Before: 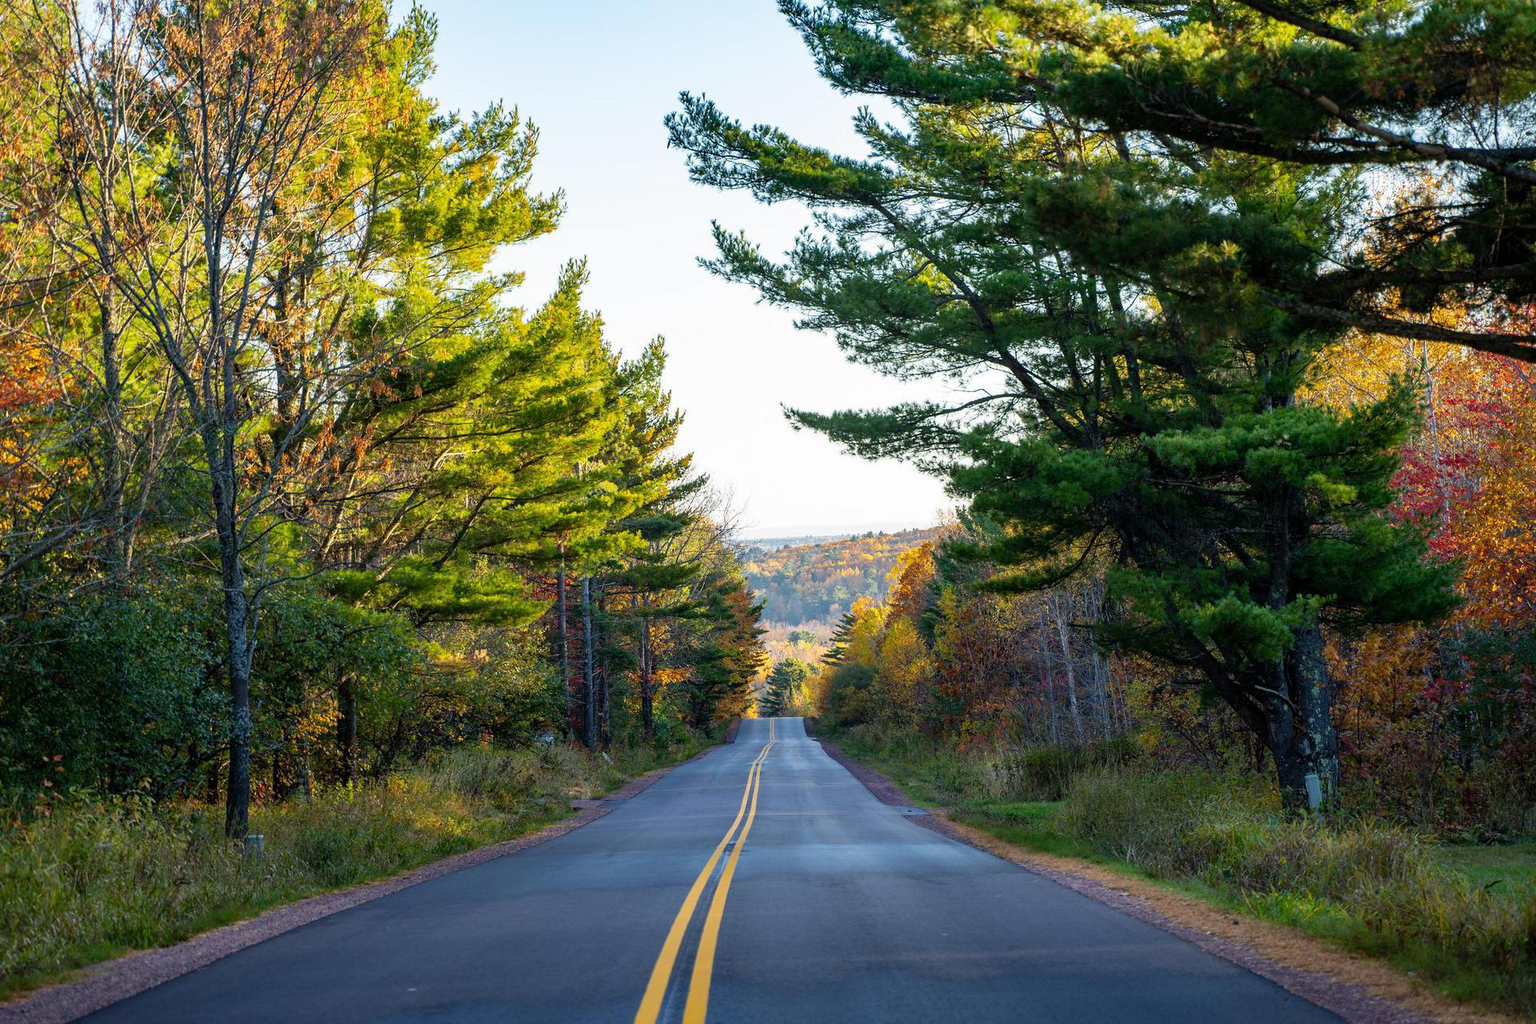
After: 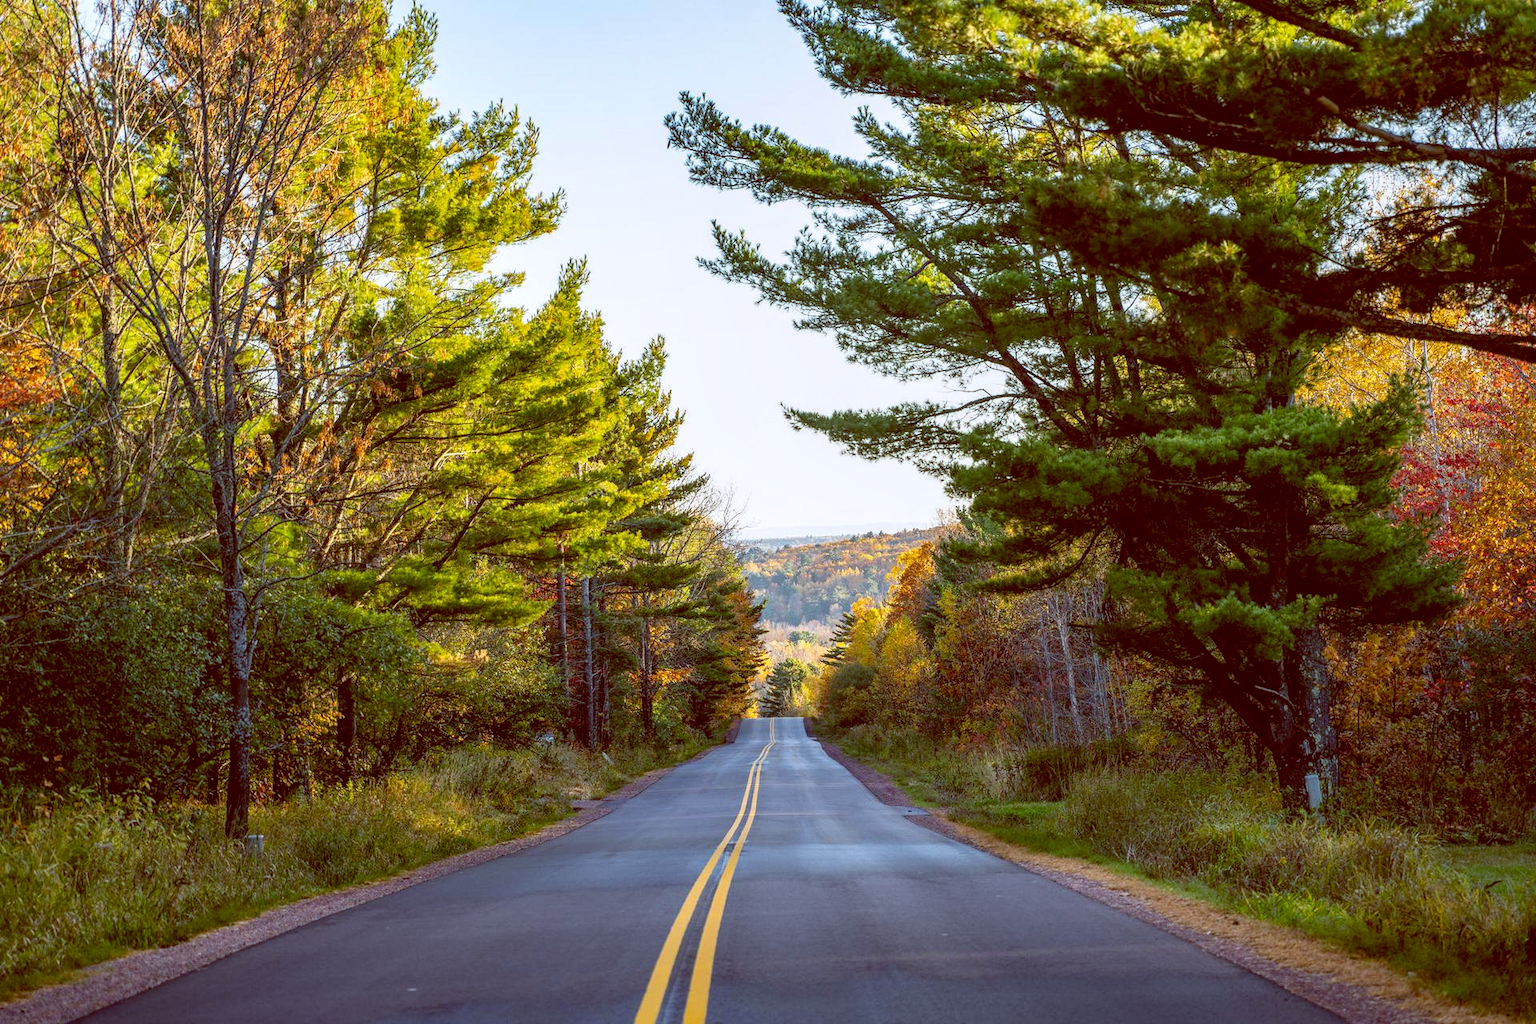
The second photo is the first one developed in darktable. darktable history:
color balance: lift [1, 1.011, 0.999, 0.989], gamma [1.109, 1.045, 1.039, 0.955], gain [0.917, 0.936, 0.952, 1.064], contrast 2.32%, contrast fulcrum 19%, output saturation 101%
local contrast: on, module defaults
